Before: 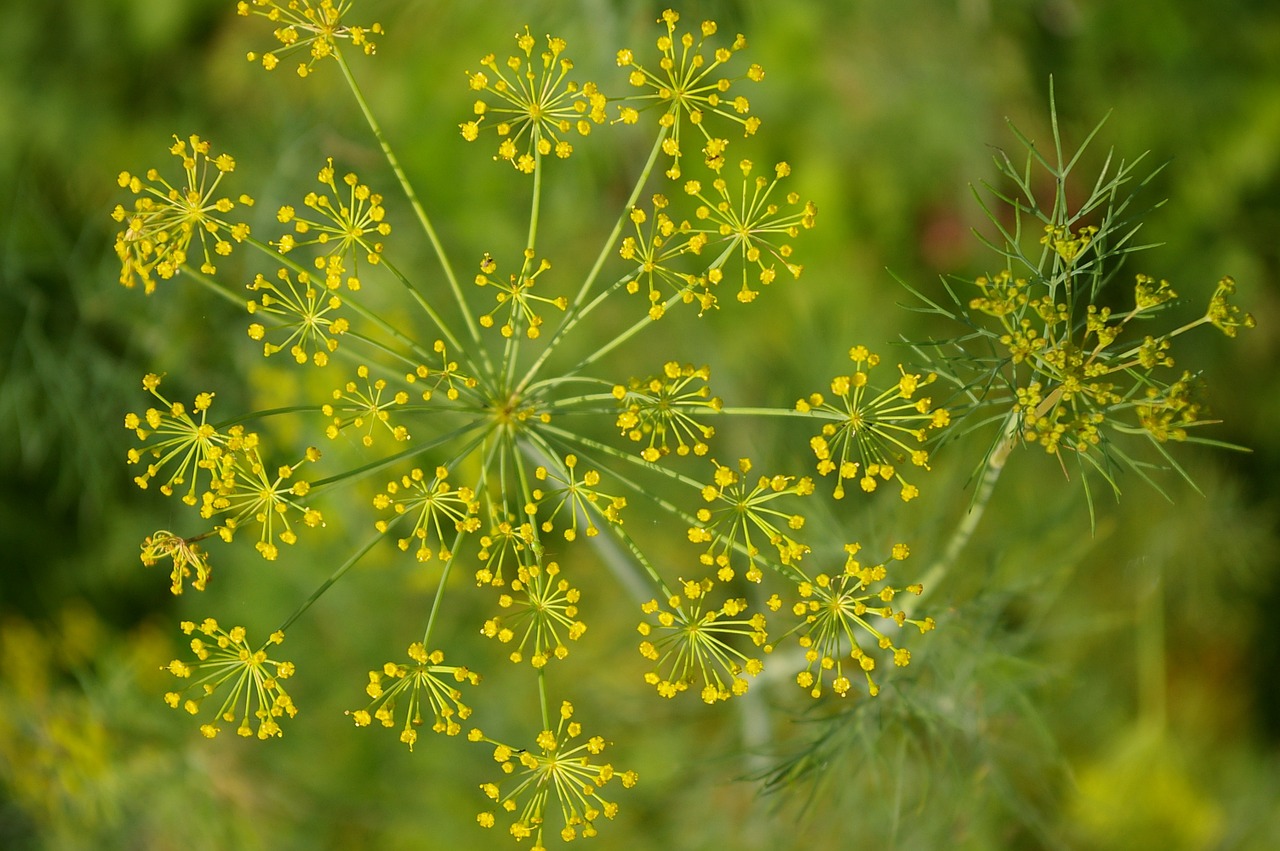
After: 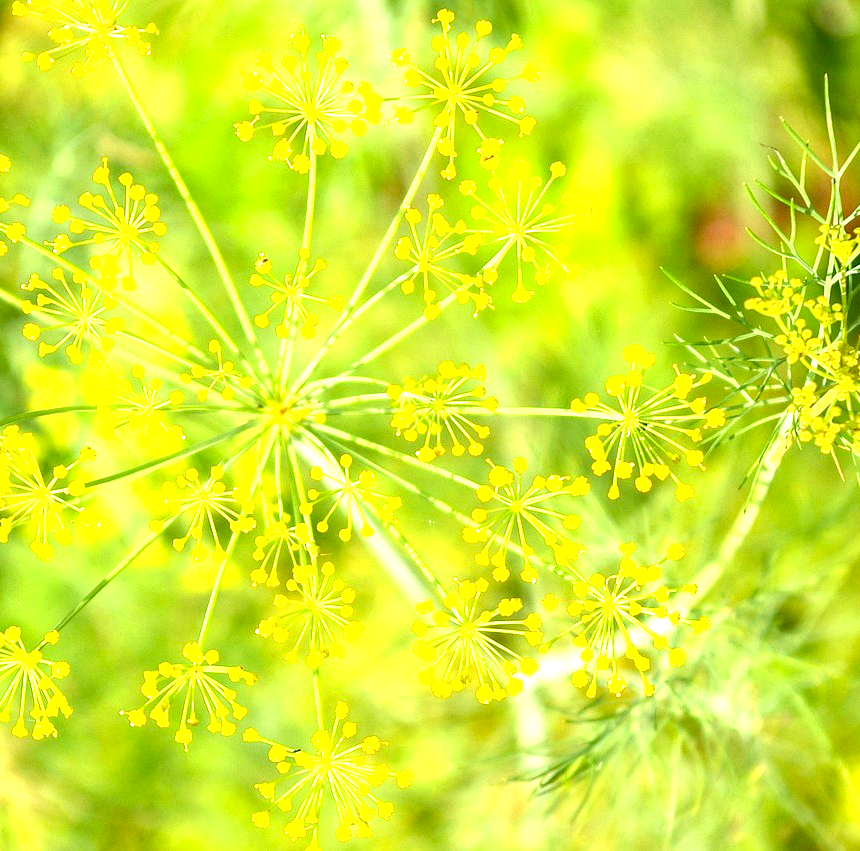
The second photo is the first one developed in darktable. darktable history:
local contrast: on, module defaults
exposure: black level correction 0.006, exposure 2.081 EV, compensate highlight preservation false
crop and rotate: left 17.628%, right 15.115%
